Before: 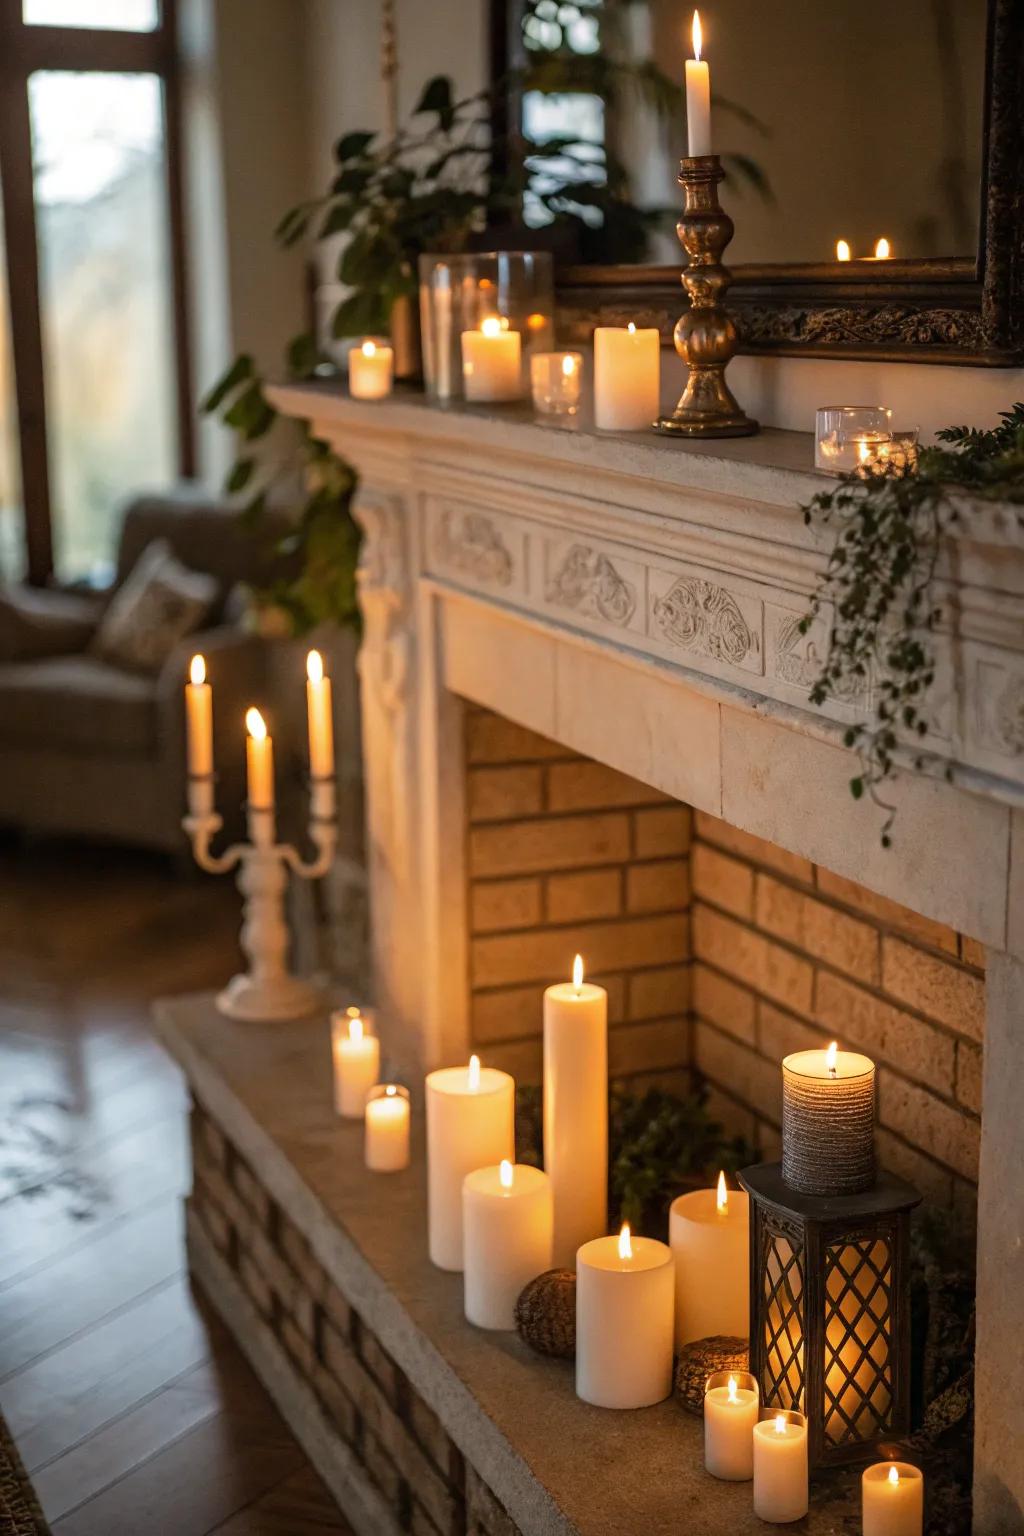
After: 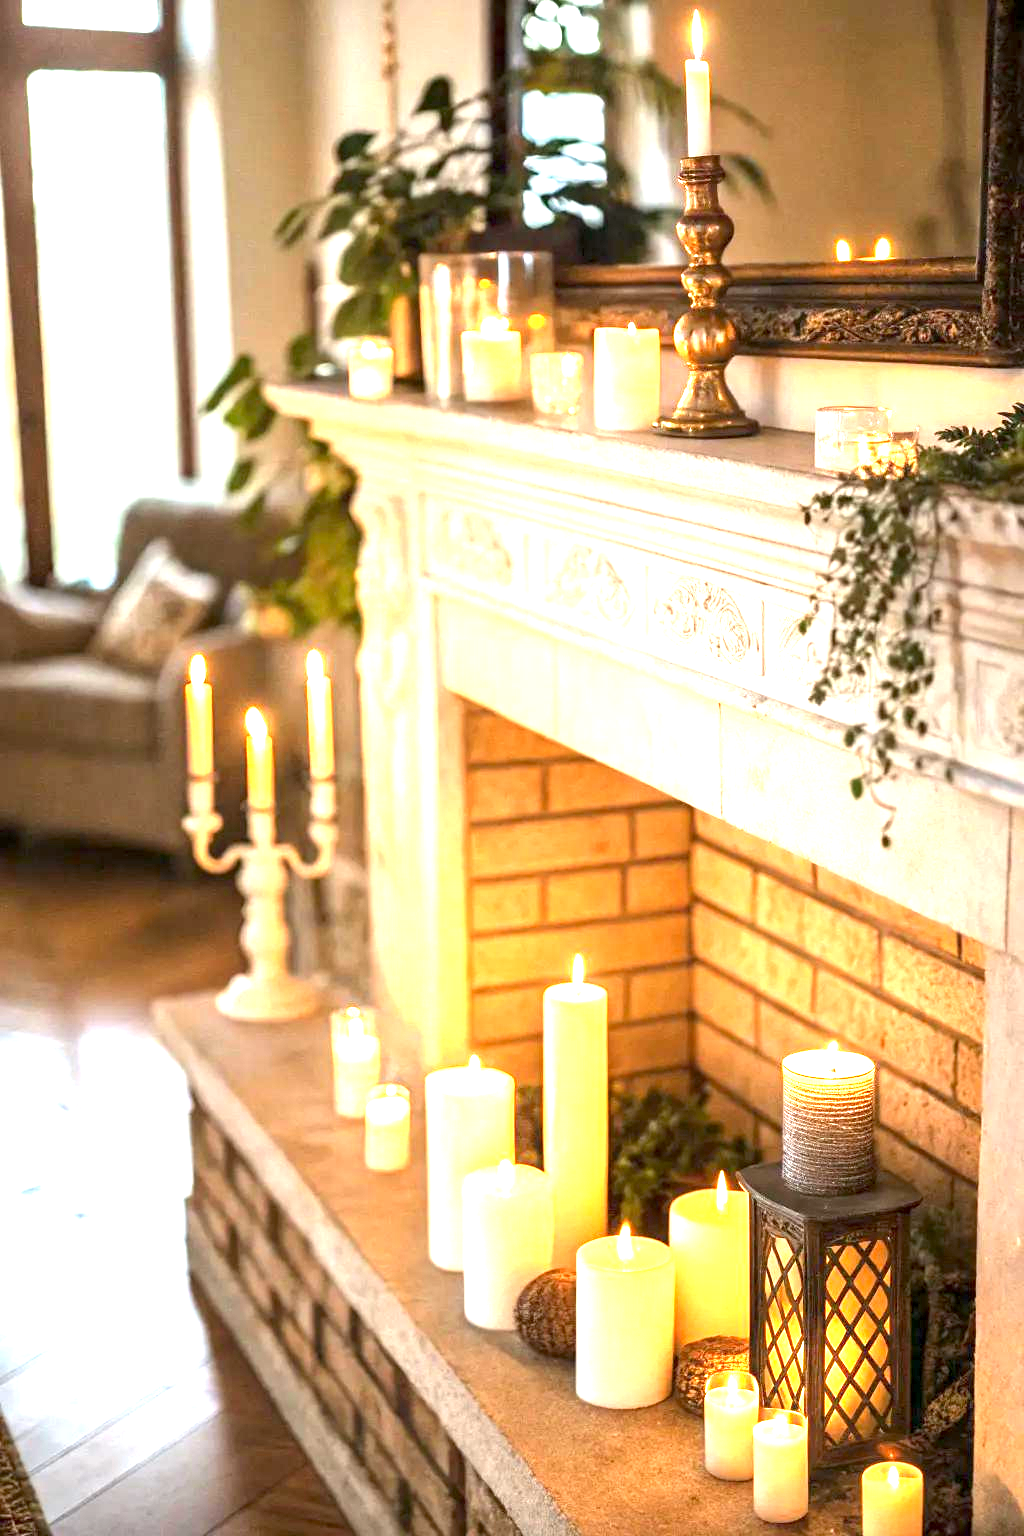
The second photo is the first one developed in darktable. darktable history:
exposure: black level correction 0.001, exposure 2.594 EV, compensate exposure bias true, compensate highlight preservation false
